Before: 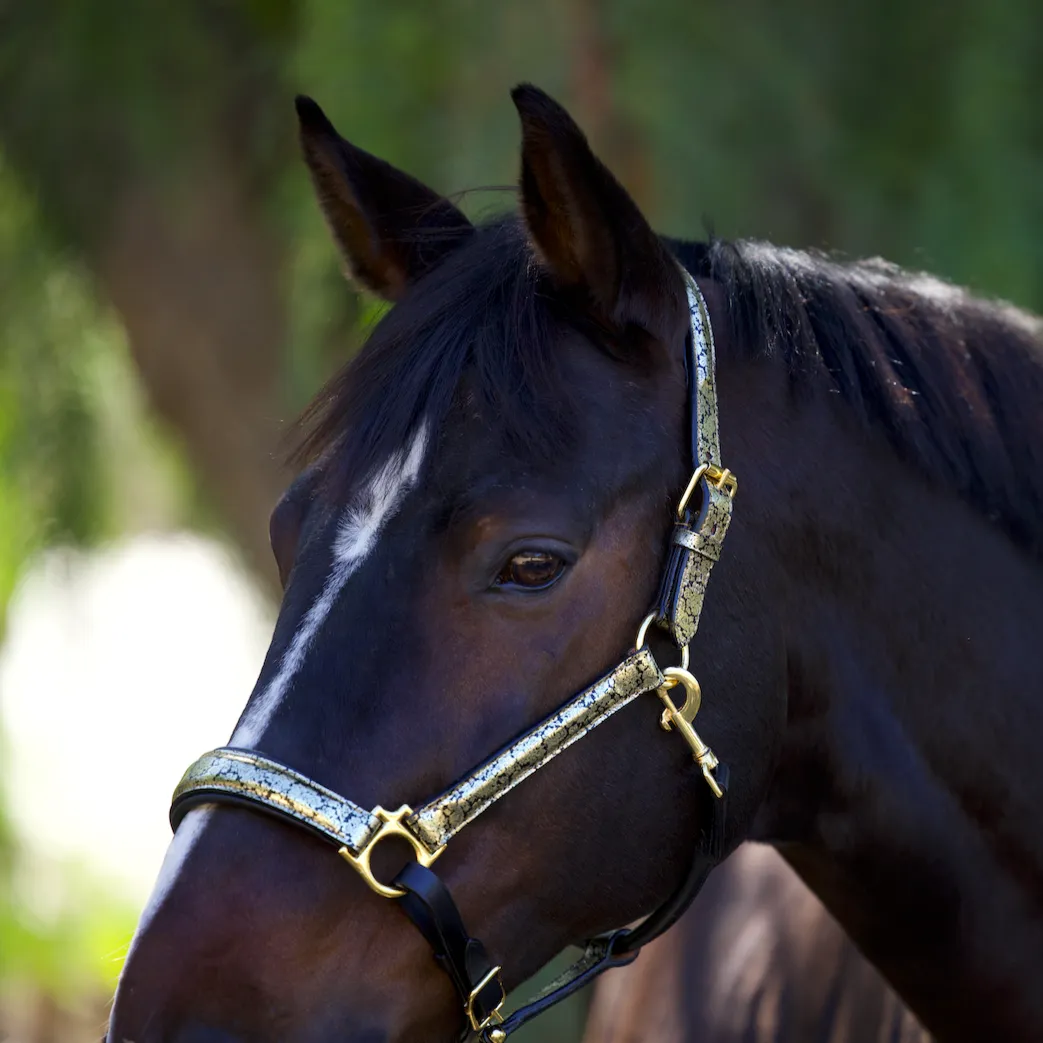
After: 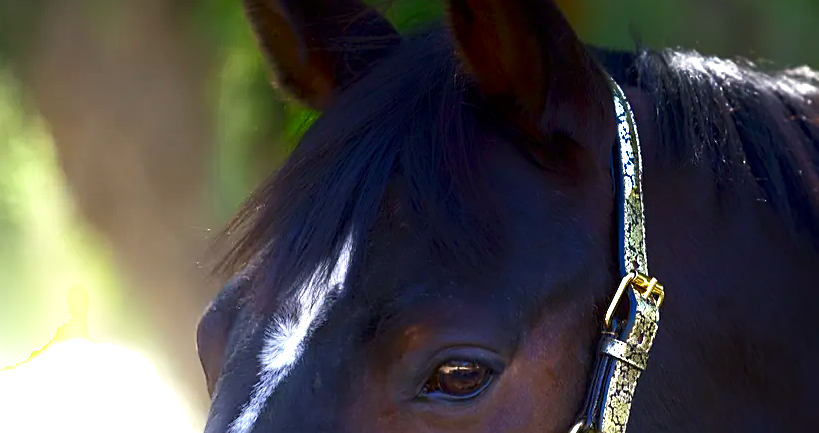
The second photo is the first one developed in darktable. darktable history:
crop: left 7.036%, top 18.398%, right 14.379%, bottom 40.043%
shadows and highlights: shadows -90, highlights 90, soften with gaussian
exposure: black level correction 0, exposure 1.198 EV, compensate exposure bias true, compensate highlight preservation false
sharpen: on, module defaults
